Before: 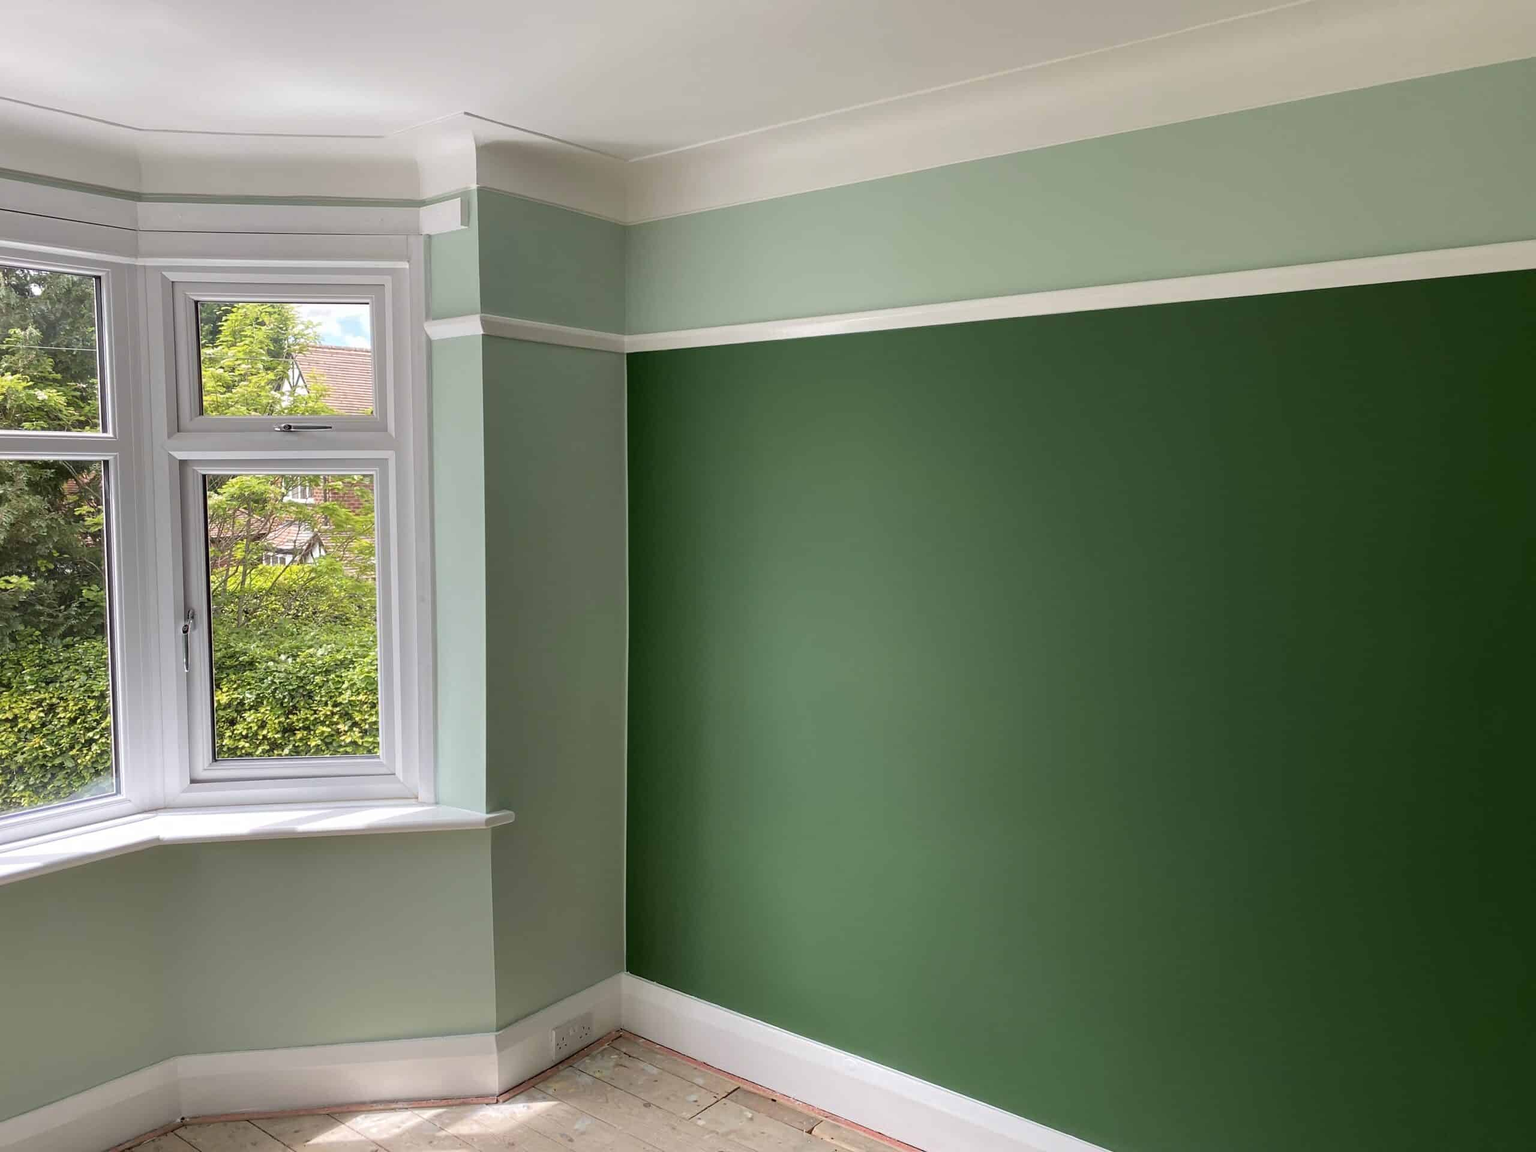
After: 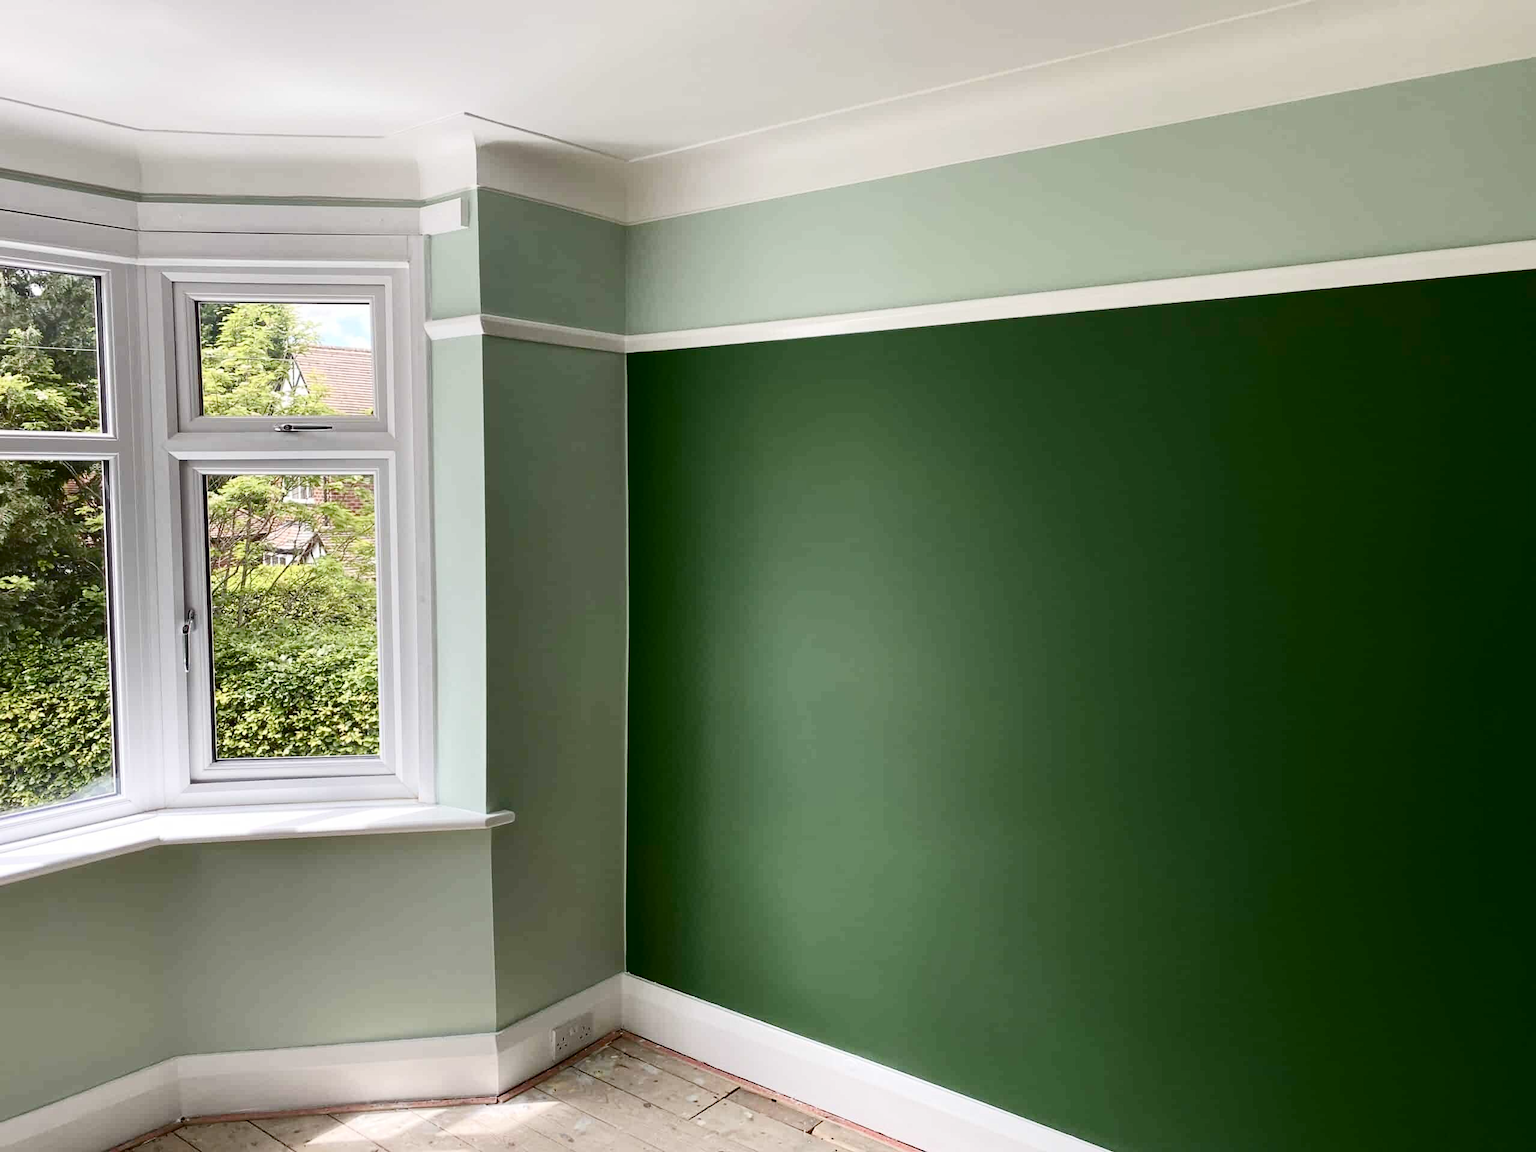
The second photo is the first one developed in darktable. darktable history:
contrast brightness saturation: contrast 0.28
color balance rgb: perceptual saturation grading › global saturation 20%, perceptual saturation grading › highlights -50%, perceptual saturation grading › shadows 30%
exposure: exposure 0 EV, compensate highlight preservation false
